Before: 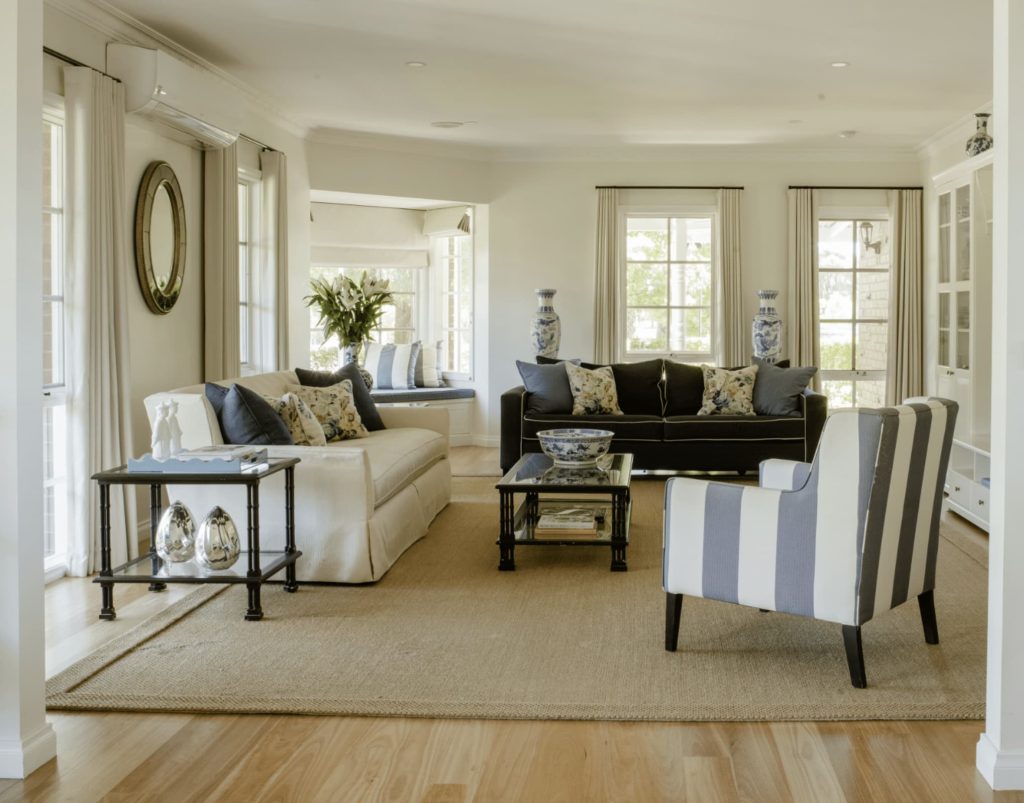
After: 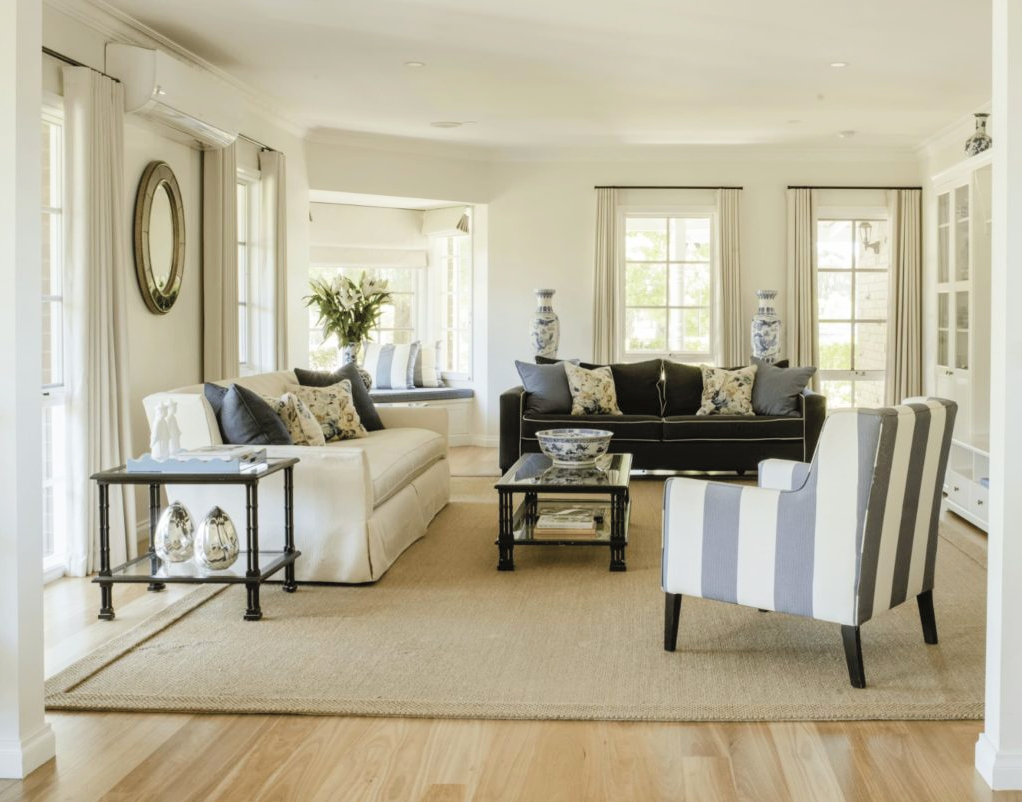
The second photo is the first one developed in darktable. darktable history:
contrast brightness saturation: contrast 0.14, brightness 0.21
crop and rotate: left 0.126%
